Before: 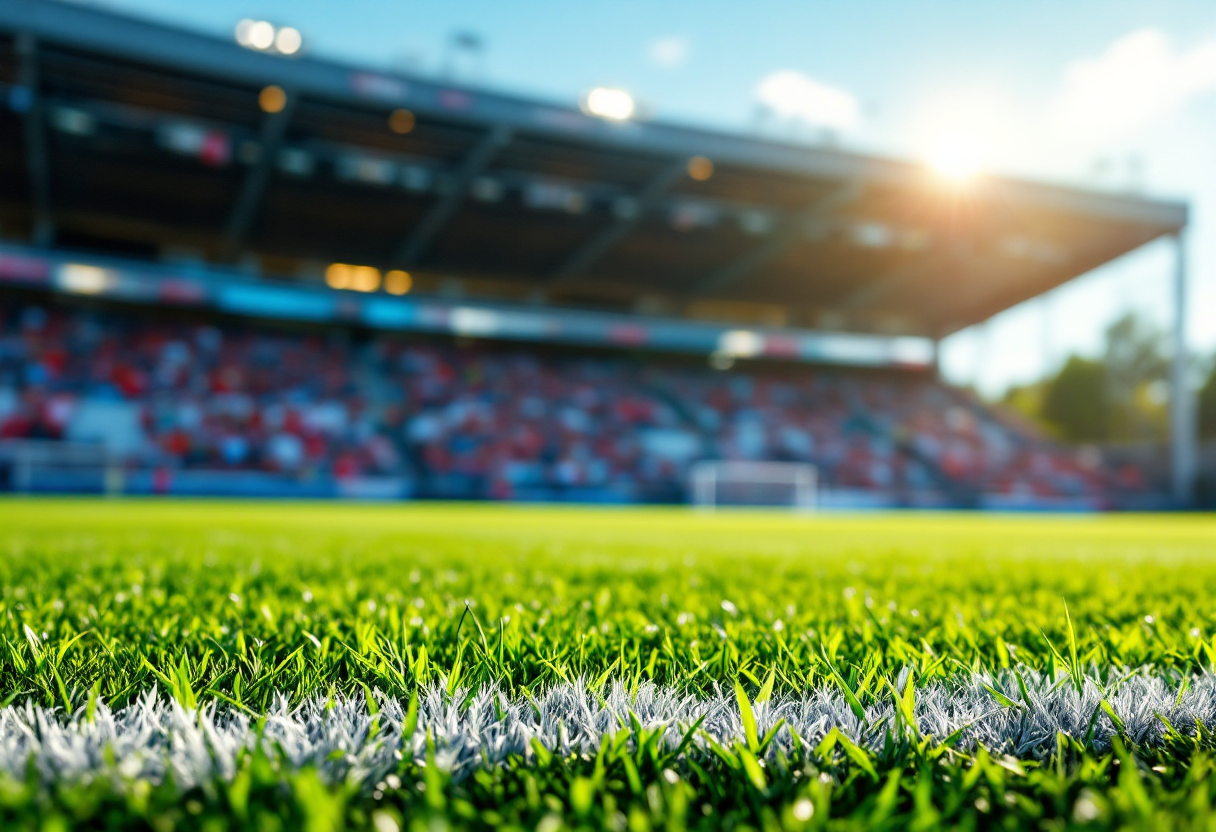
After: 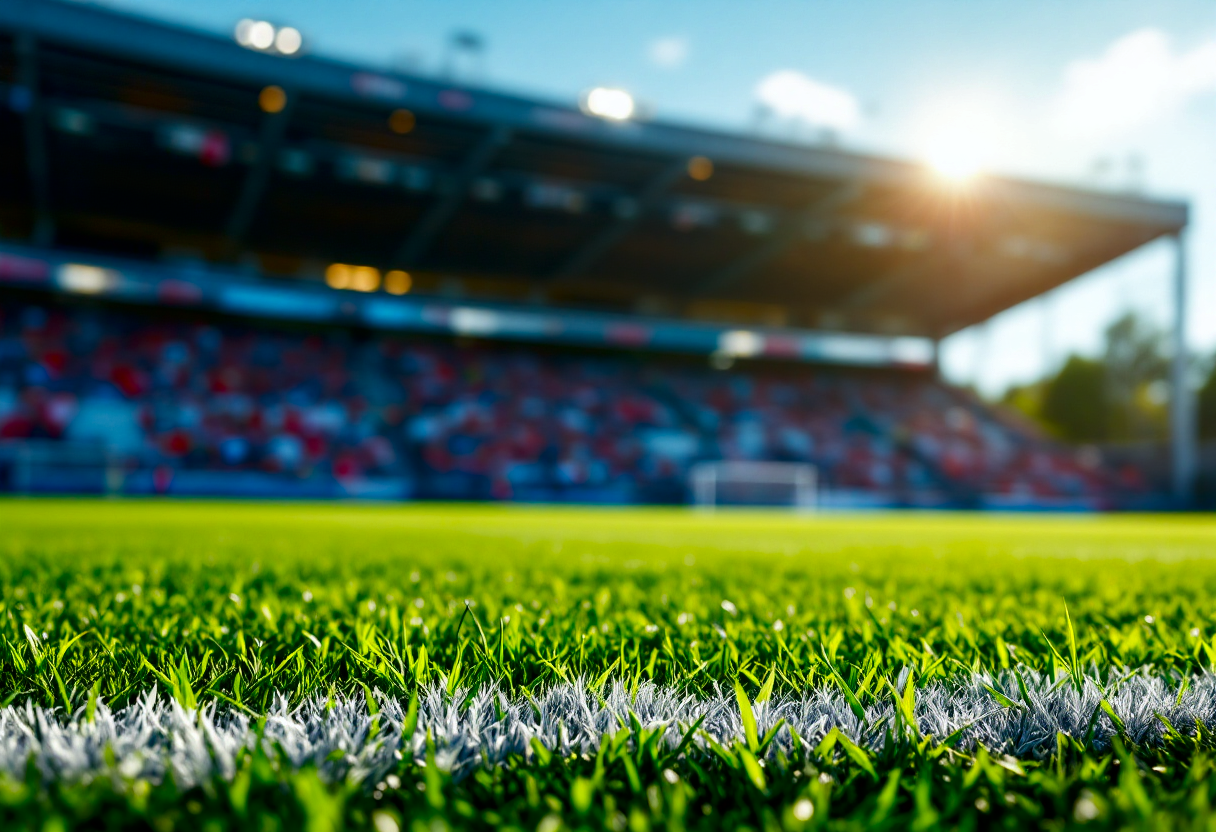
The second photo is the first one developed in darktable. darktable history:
white balance: red 0.988, blue 1.017
contrast brightness saturation: brightness -0.2, saturation 0.08
